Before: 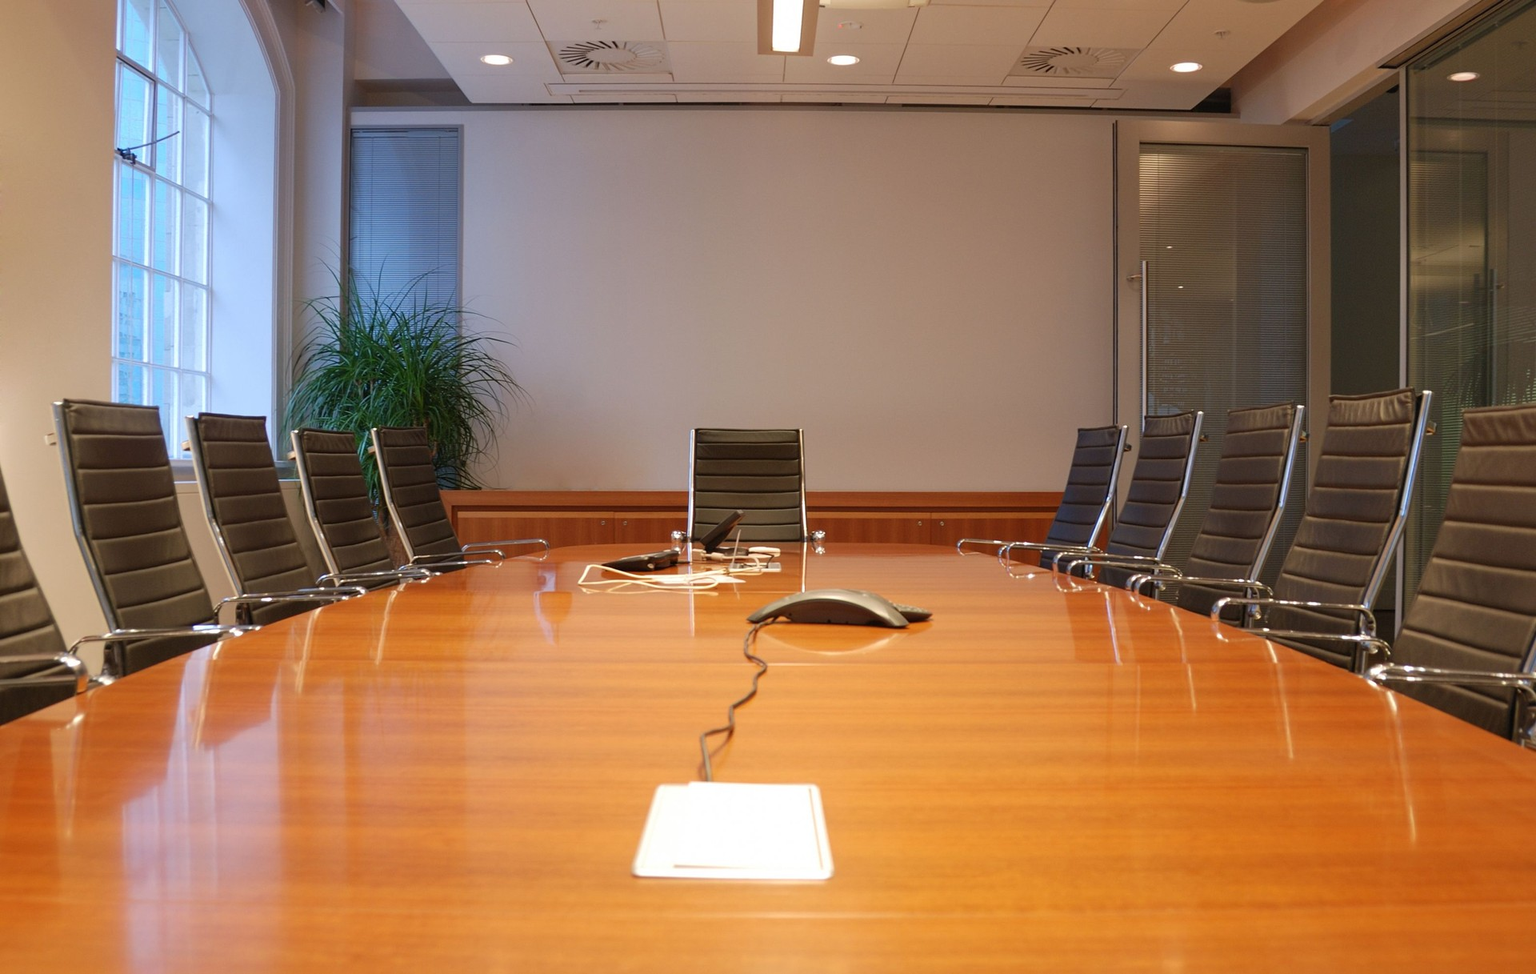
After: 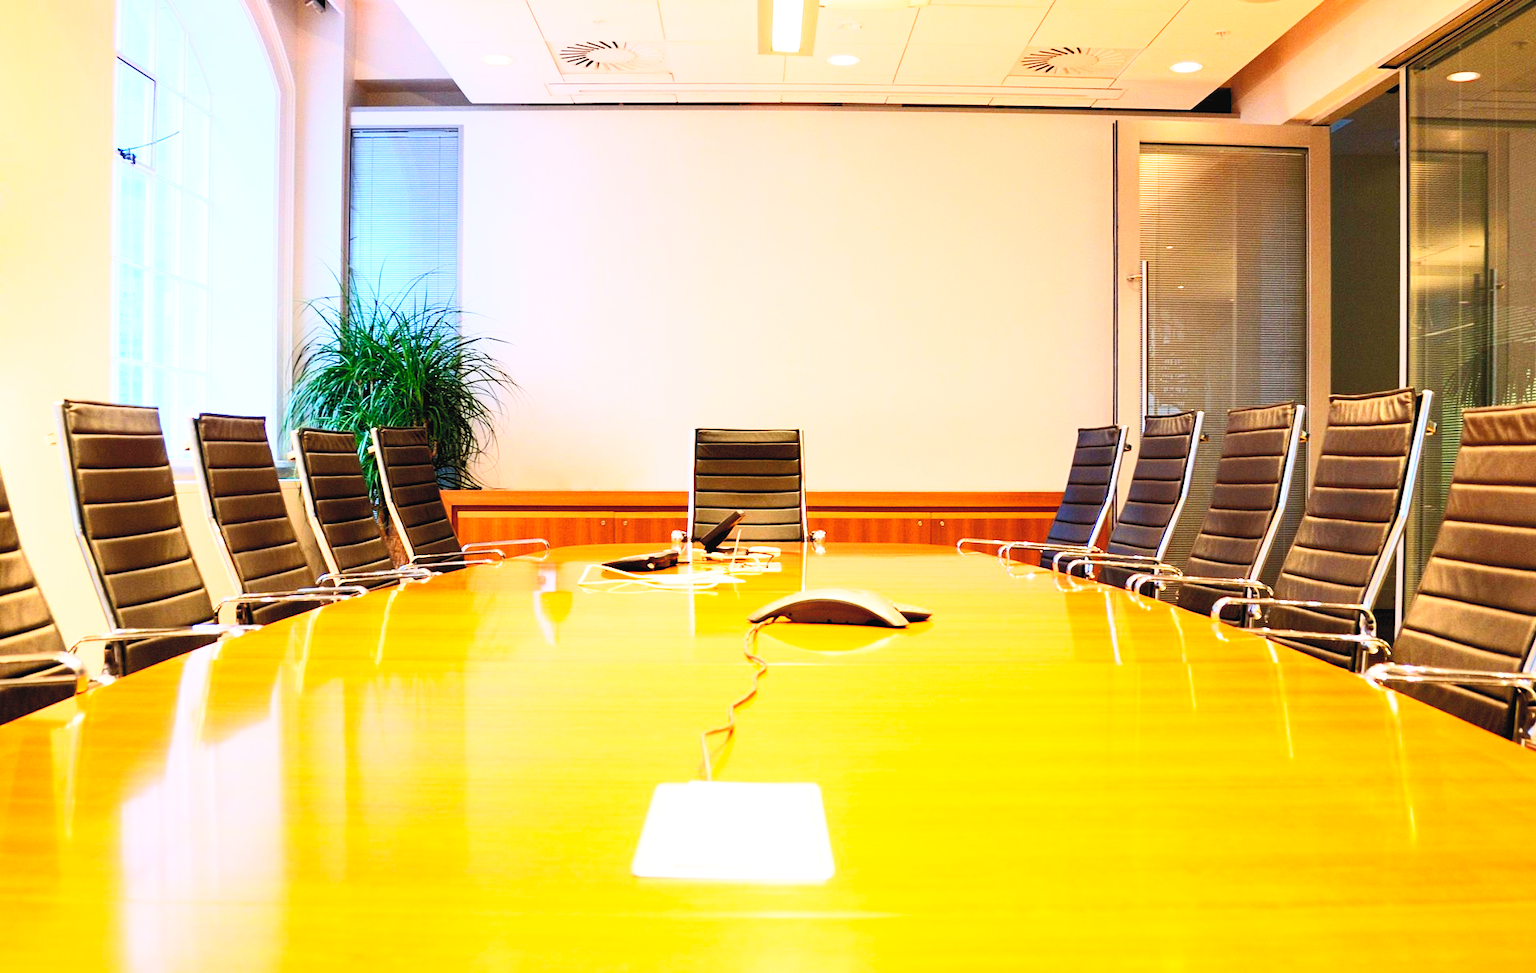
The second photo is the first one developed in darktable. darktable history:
contrast brightness saturation: contrast 0.391, brightness 0.513
color balance rgb: global offset › luminance -1.02%, perceptual saturation grading › global saturation 19.938%, contrast -10.476%
base curve: curves: ch0 [(0, 0) (0.007, 0.004) (0.027, 0.03) (0.046, 0.07) (0.207, 0.54) (0.442, 0.872) (0.673, 0.972) (1, 1)], preserve colors none
